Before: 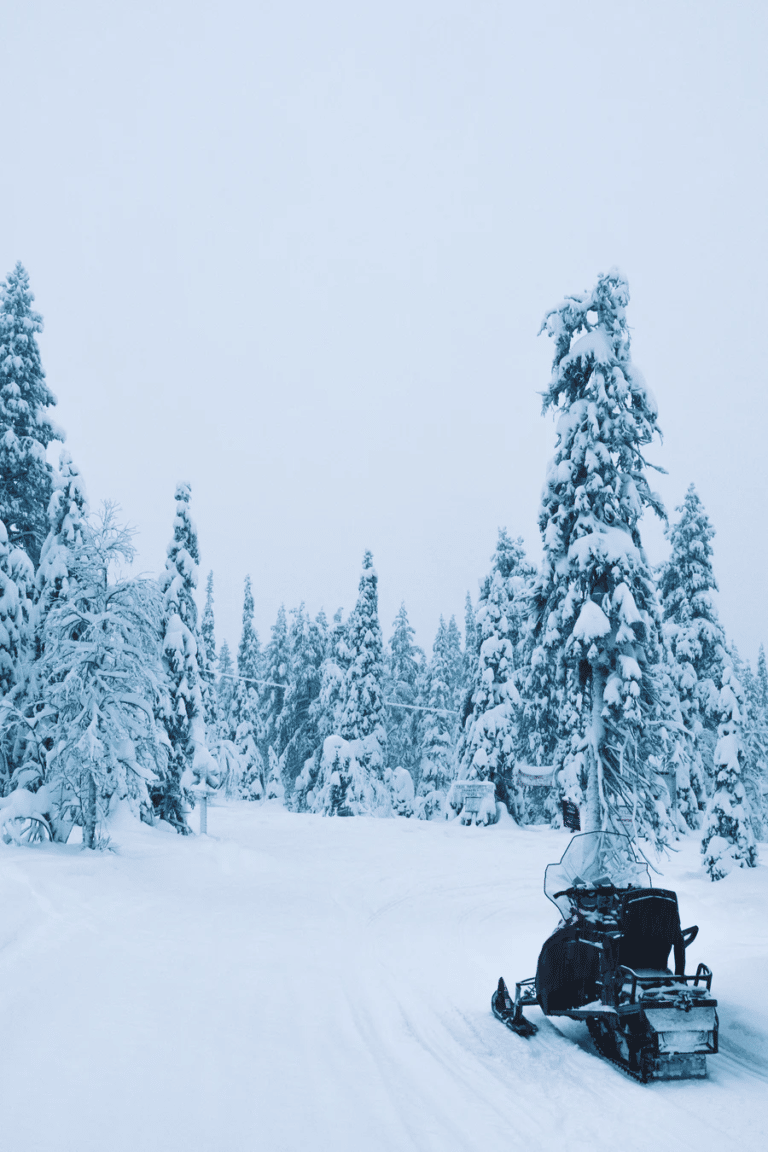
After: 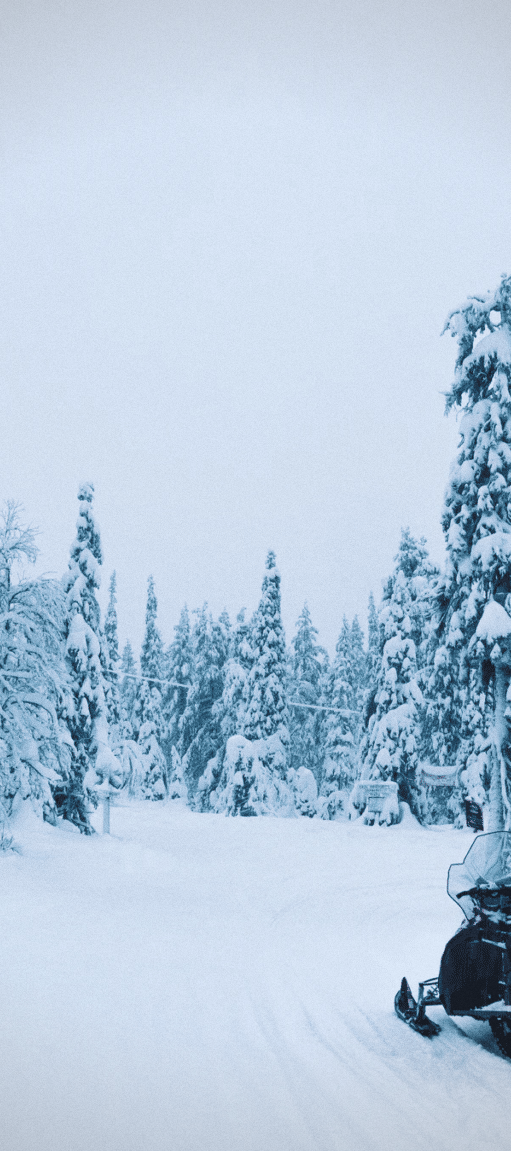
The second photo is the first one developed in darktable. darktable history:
vignetting: fall-off radius 60.65%
crop and rotate: left 12.673%, right 20.66%
grain: coarseness 0.09 ISO
